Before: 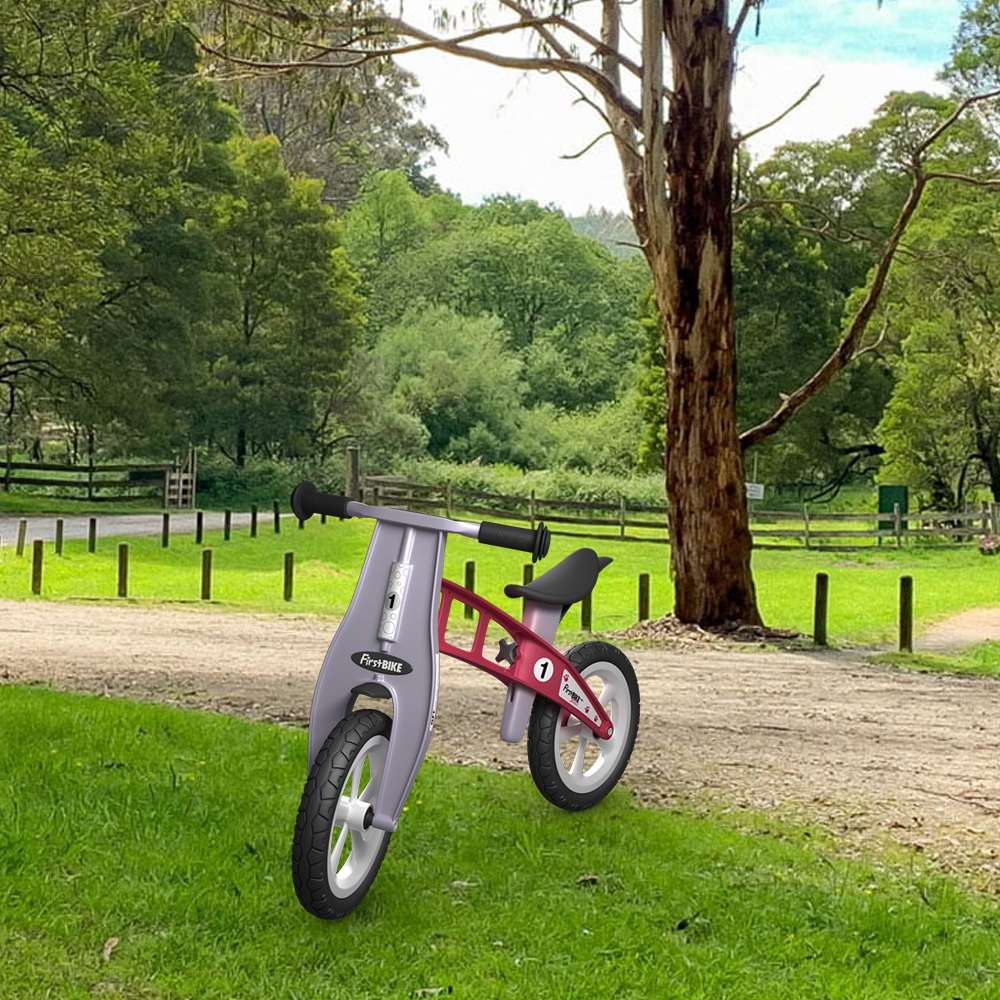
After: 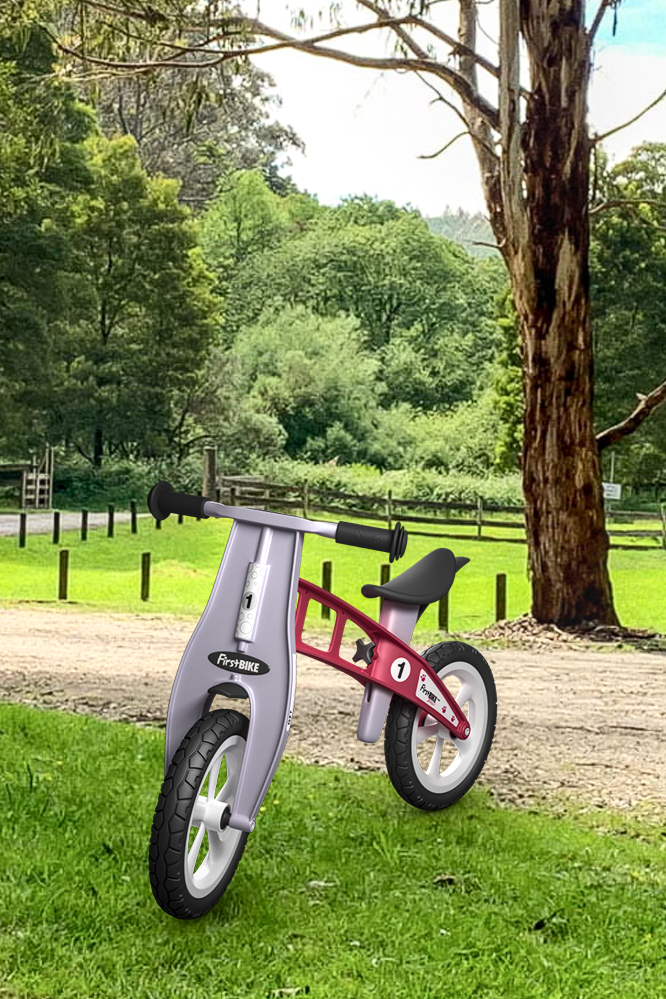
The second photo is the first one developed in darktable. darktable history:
local contrast: on, module defaults
contrast brightness saturation: contrast 0.24, brightness 0.09
crop and rotate: left 14.385%, right 18.948%
